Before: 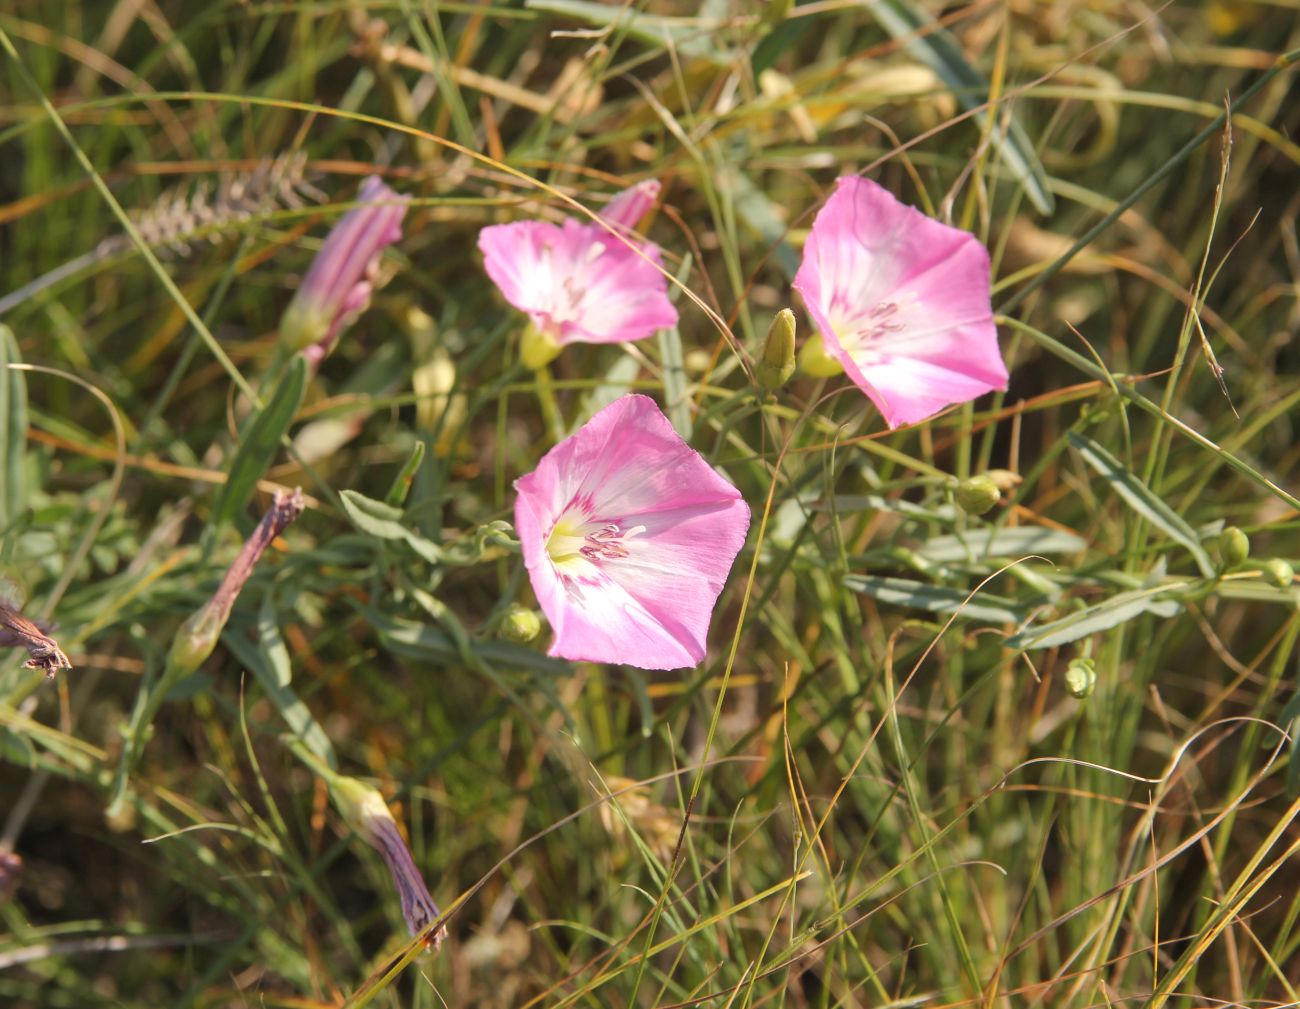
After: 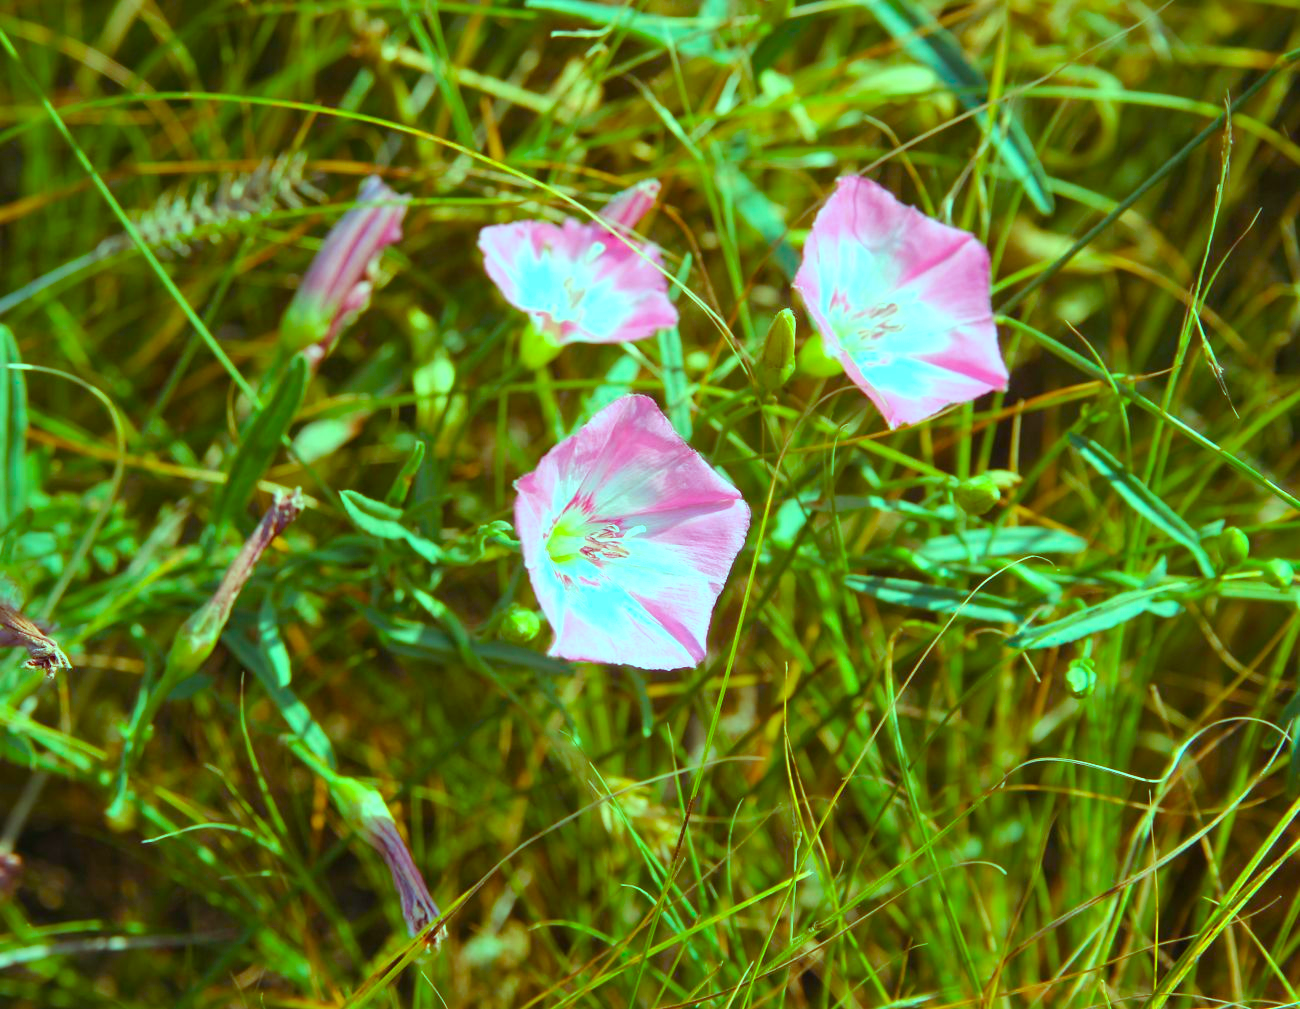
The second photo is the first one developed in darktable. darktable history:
color balance rgb: highlights gain › luminance 19.814%, highlights gain › chroma 13.097%, highlights gain › hue 176.03°, perceptual saturation grading › global saturation 20%, perceptual saturation grading › highlights -24.971%, perceptual saturation grading › shadows 24.794%, global vibrance 50.064%
